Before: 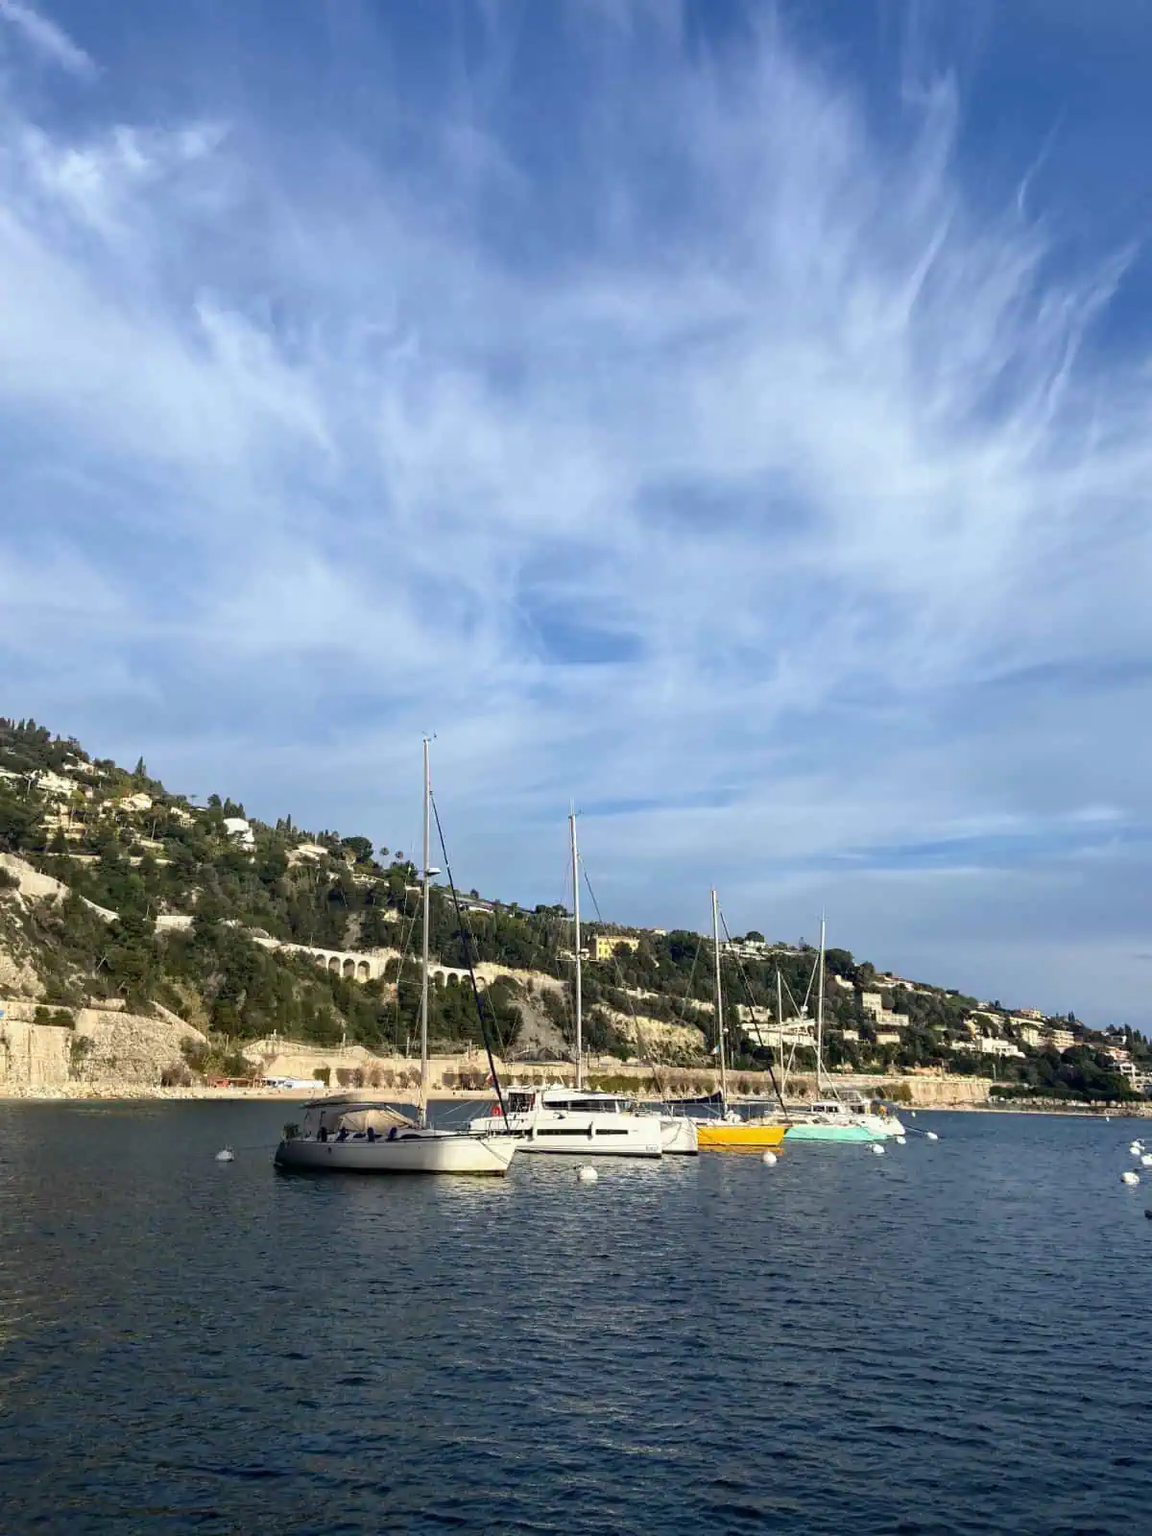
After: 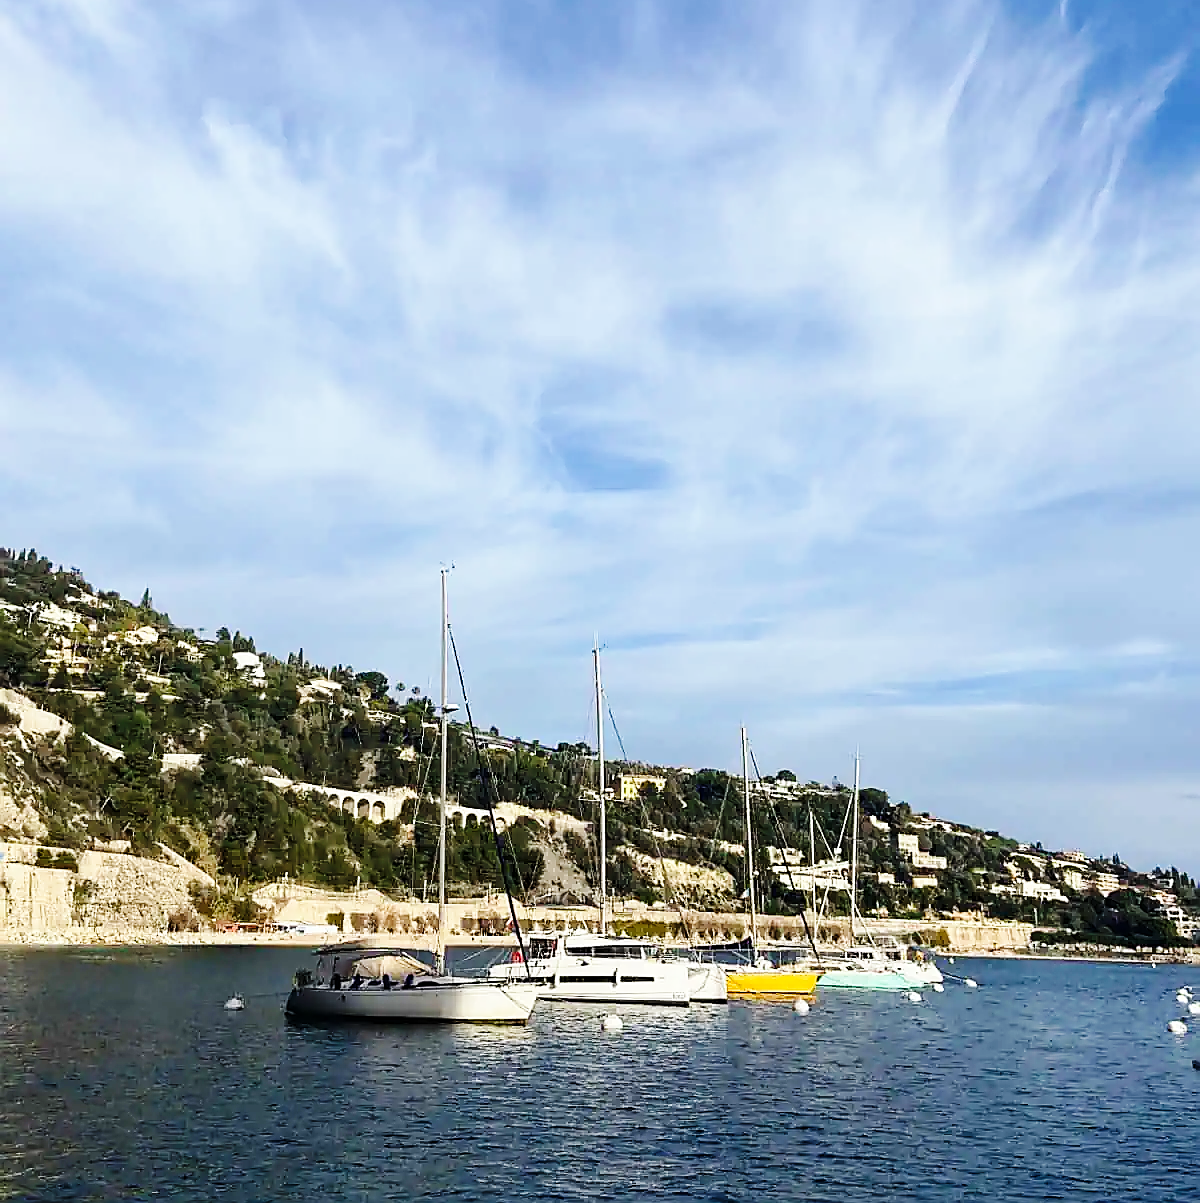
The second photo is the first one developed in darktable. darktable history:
crop and rotate: top 12.562%, bottom 12.214%
base curve: curves: ch0 [(0, 0) (0.036, 0.025) (0.121, 0.166) (0.206, 0.329) (0.605, 0.79) (1, 1)], preserve colors none
sharpen: radius 1.429, amount 1.242, threshold 0.757
